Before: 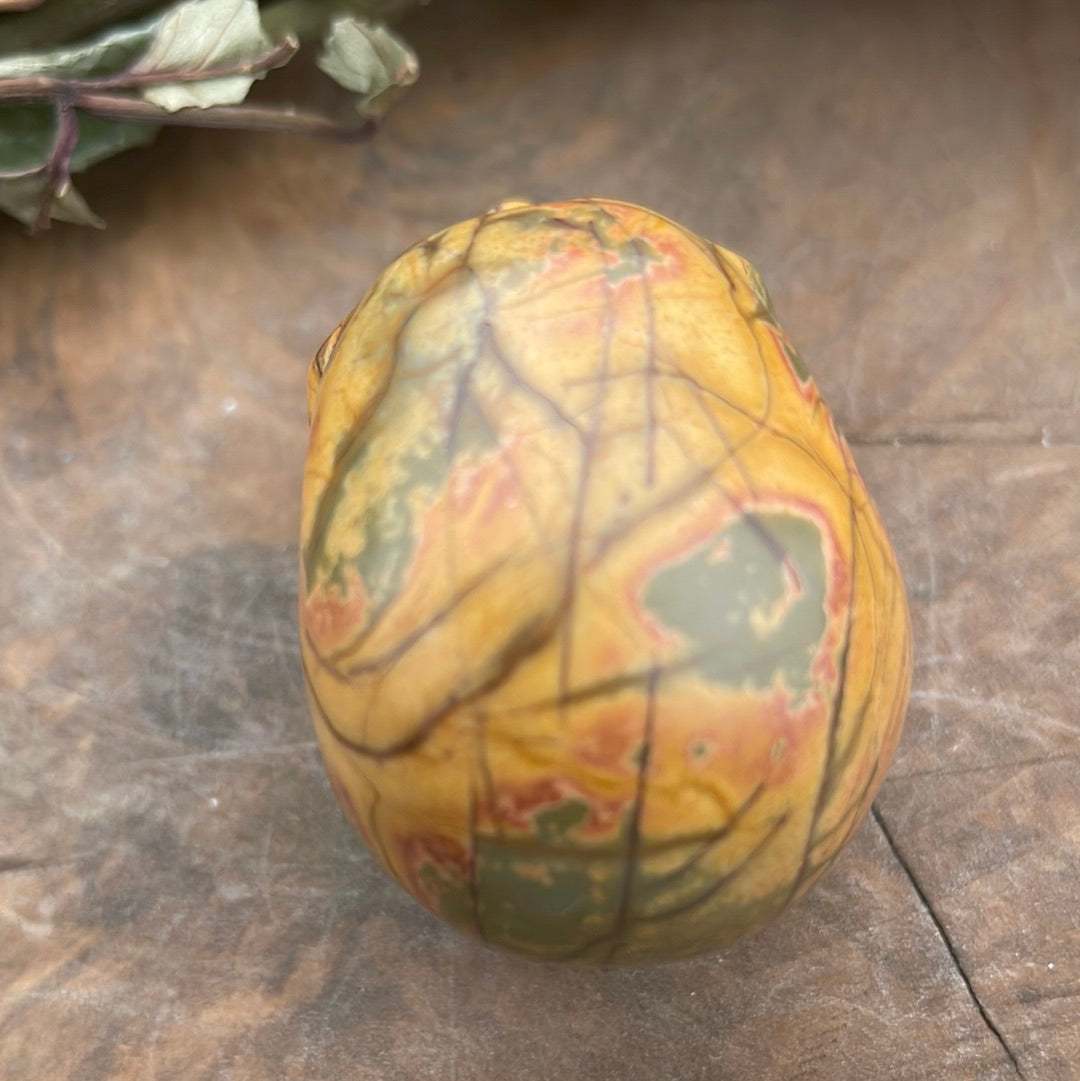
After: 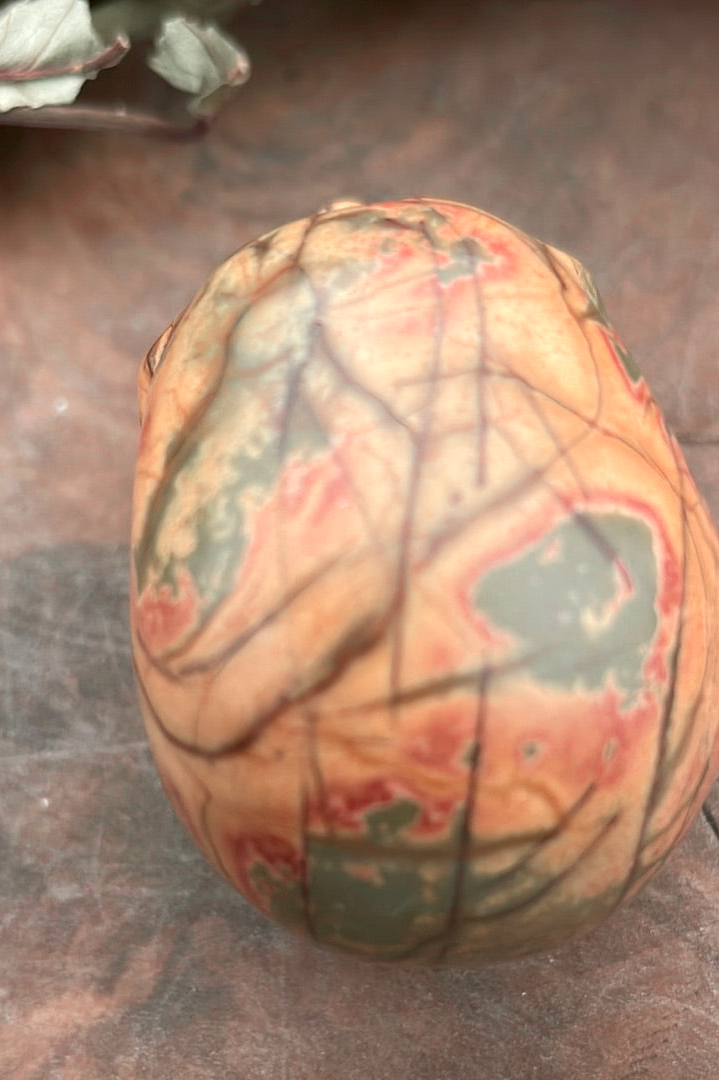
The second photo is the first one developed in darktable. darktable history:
tone curve: curves: ch0 [(0, 0) (0.059, 0.027) (0.162, 0.125) (0.304, 0.279) (0.547, 0.532) (0.828, 0.815) (1, 0.983)]; ch1 [(0, 0) (0.23, 0.166) (0.34, 0.298) (0.371, 0.334) (0.435, 0.413) (0.477, 0.469) (0.499, 0.498) (0.529, 0.544) (0.559, 0.587) (0.743, 0.798) (1, 1)]; ch2 [(0, 0) (0.431, 0.414) (0.498, 0.503) (0.524, 0.531) (0.568, 0.567) (0.6, 0.597) (0.643, 0.631) (0.74, 0.721) (1, 1)], color space Lab, independent channels, preserve colors none
color zones: curves: ch0 [(0, 0.473) (0.001, 0.473) (0.226, 0.548) (0.4, 0.589) (0.525, 0.54) (0.728, 0.403) (0.999, 0.473) (1, 0.473)]; ch1 [(0, 0.619) (0.001, 0.619) (0.234, 0.388) (0.4, 0.372) (0.528, 0.422) (0.732, 0.53) (0.999, 0.619) (1, 0.619)]; ch2 [(0, 0.547) (0.001, 0.547) (0.226, 0.45) (0.4, 0.525) (0.525, 0.585) (0.8, 0.511) (0.999, 0.547) (1, 0.547)]
crop and rotate: left 15.649%, right 17.728%
